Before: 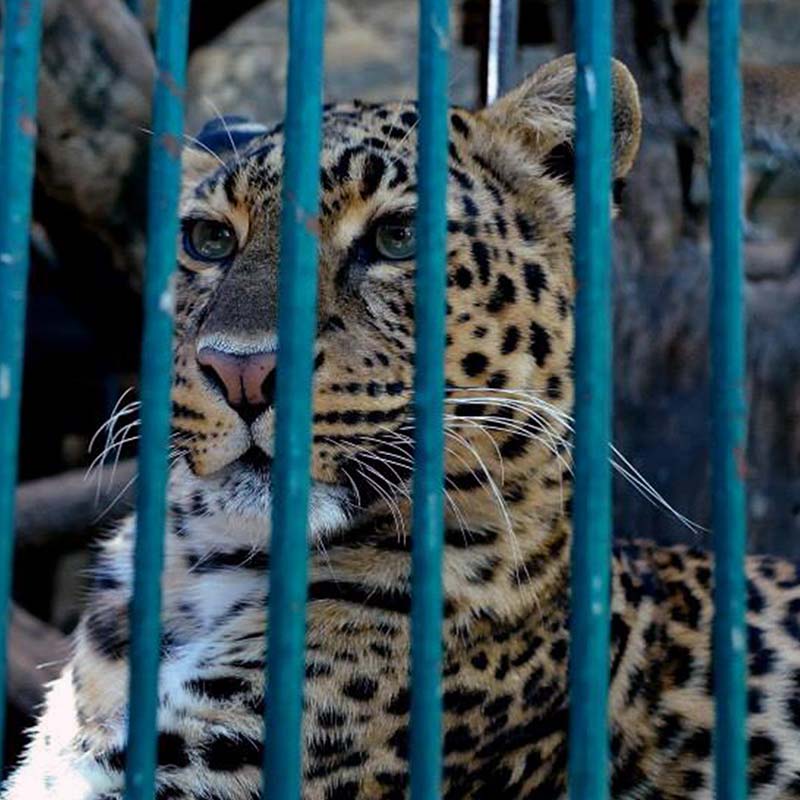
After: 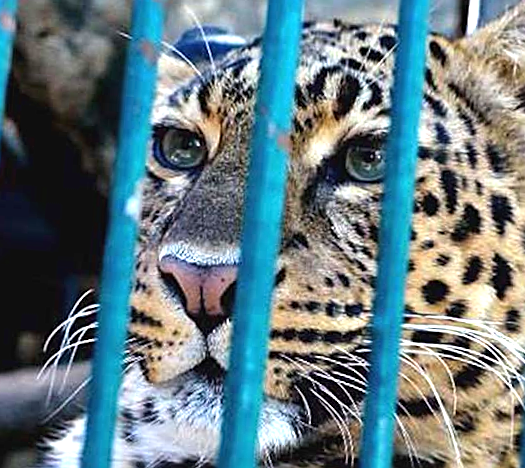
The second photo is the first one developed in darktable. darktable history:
crop and rotate: angle -4.19°, left 2.125%, top 7.024%, right 27.591%, bottom 30.266%
sharpen: on, module defaults
exposure: black level correction -0.002, exposure 1.333 EV, compensate highlight preservation false
